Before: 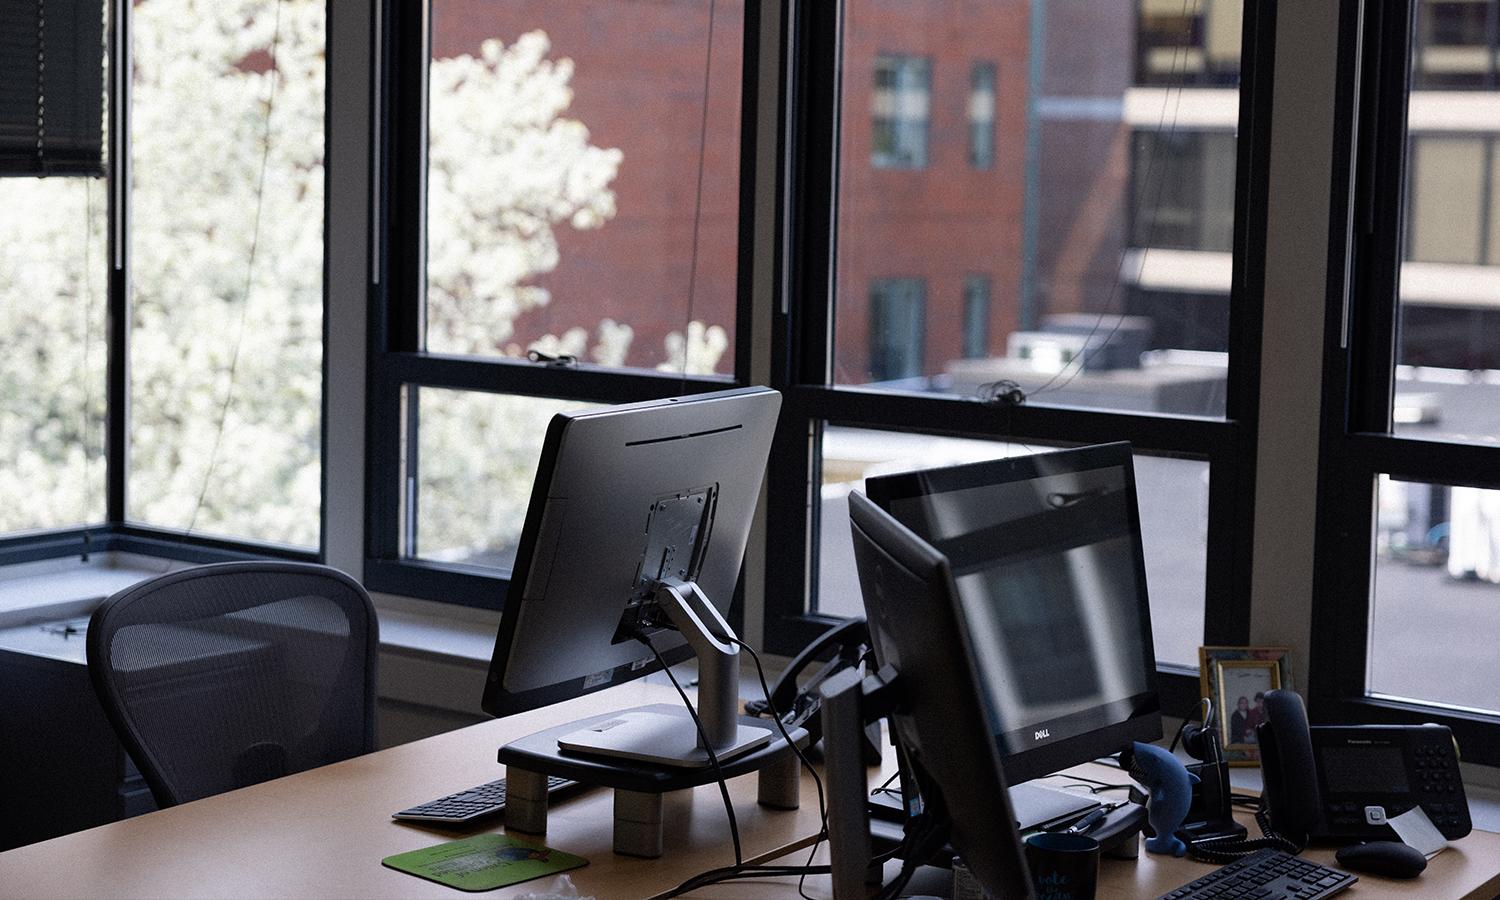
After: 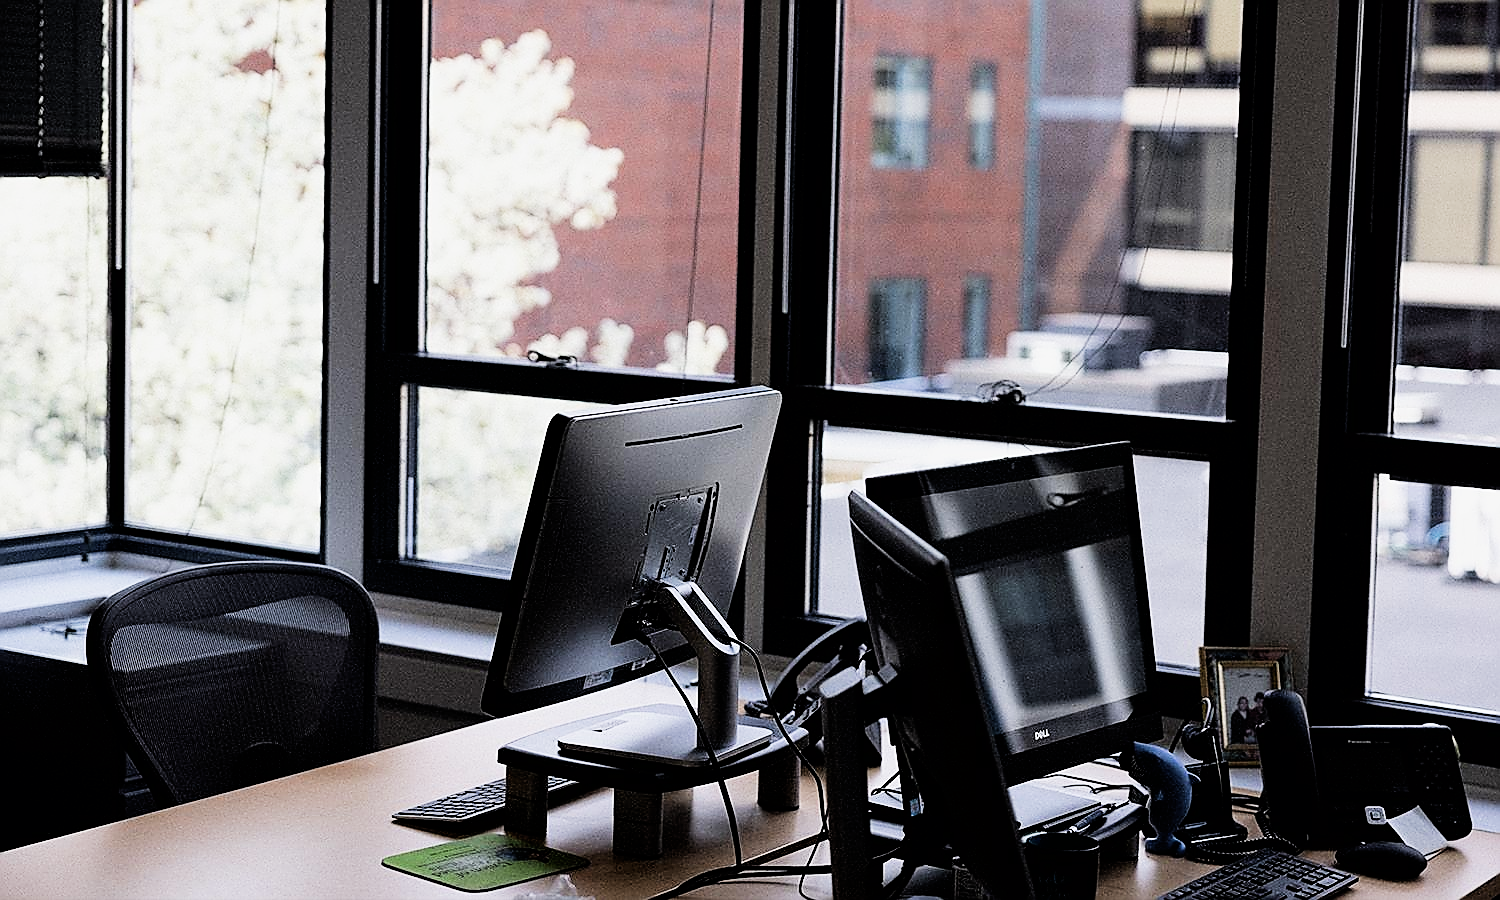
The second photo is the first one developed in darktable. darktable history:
filmic rgb: black relative exposure -5 EV, hardness 2.88, contrast 1.4, highlights saturation mix -30%
exposure: exposure 0.661 EV, compensate highlight preservation false
sharpen: radius 1.4, amount 1.25, threshold 0.7
